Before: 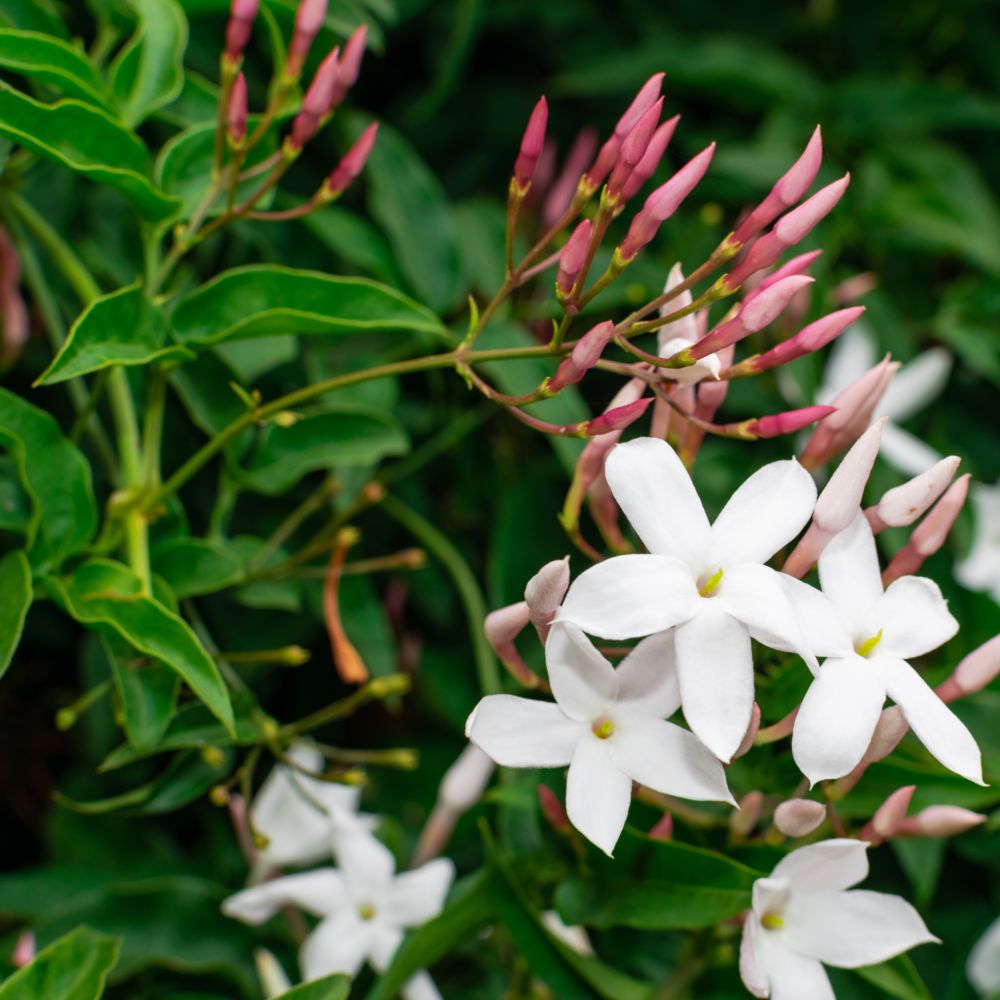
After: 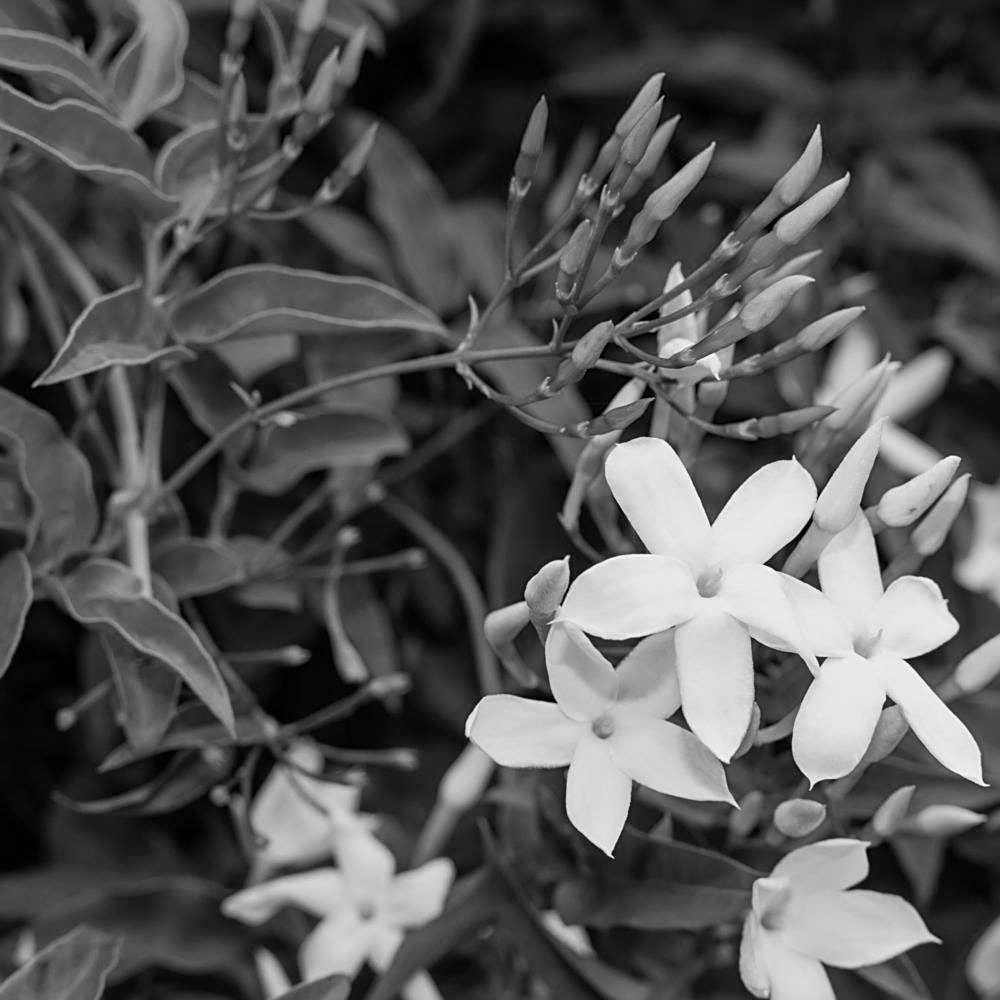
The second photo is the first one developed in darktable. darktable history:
sharpen: on, module defaults
monochrome: a -74.22, b 78.2
